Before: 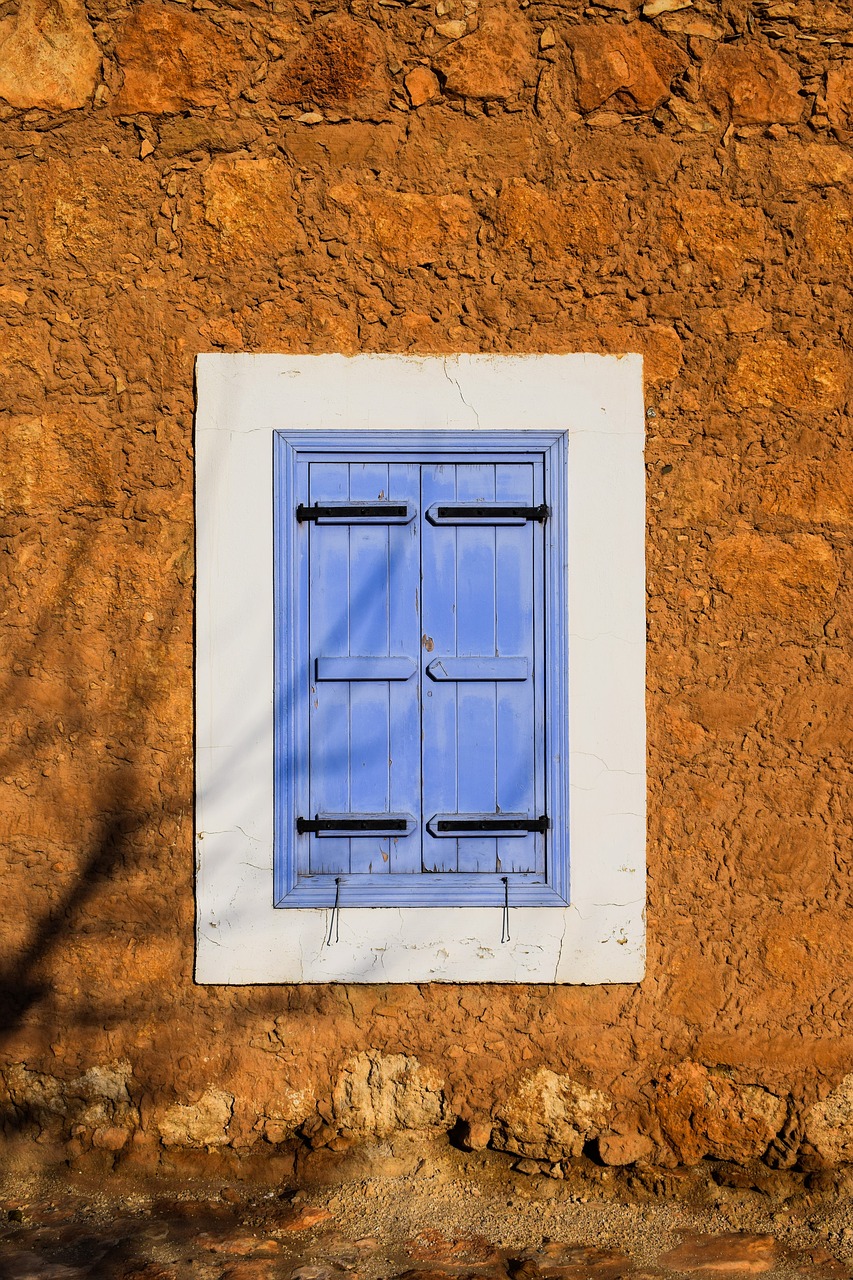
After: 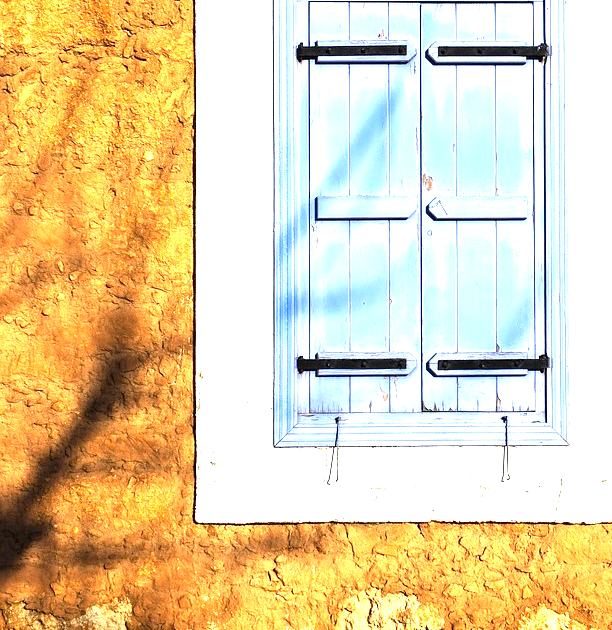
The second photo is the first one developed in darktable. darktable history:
crop: top 36.069%, right 28.157%, bottom 14.695%
exposure: exposure 1.997 EV, compensate highlight preservation false
